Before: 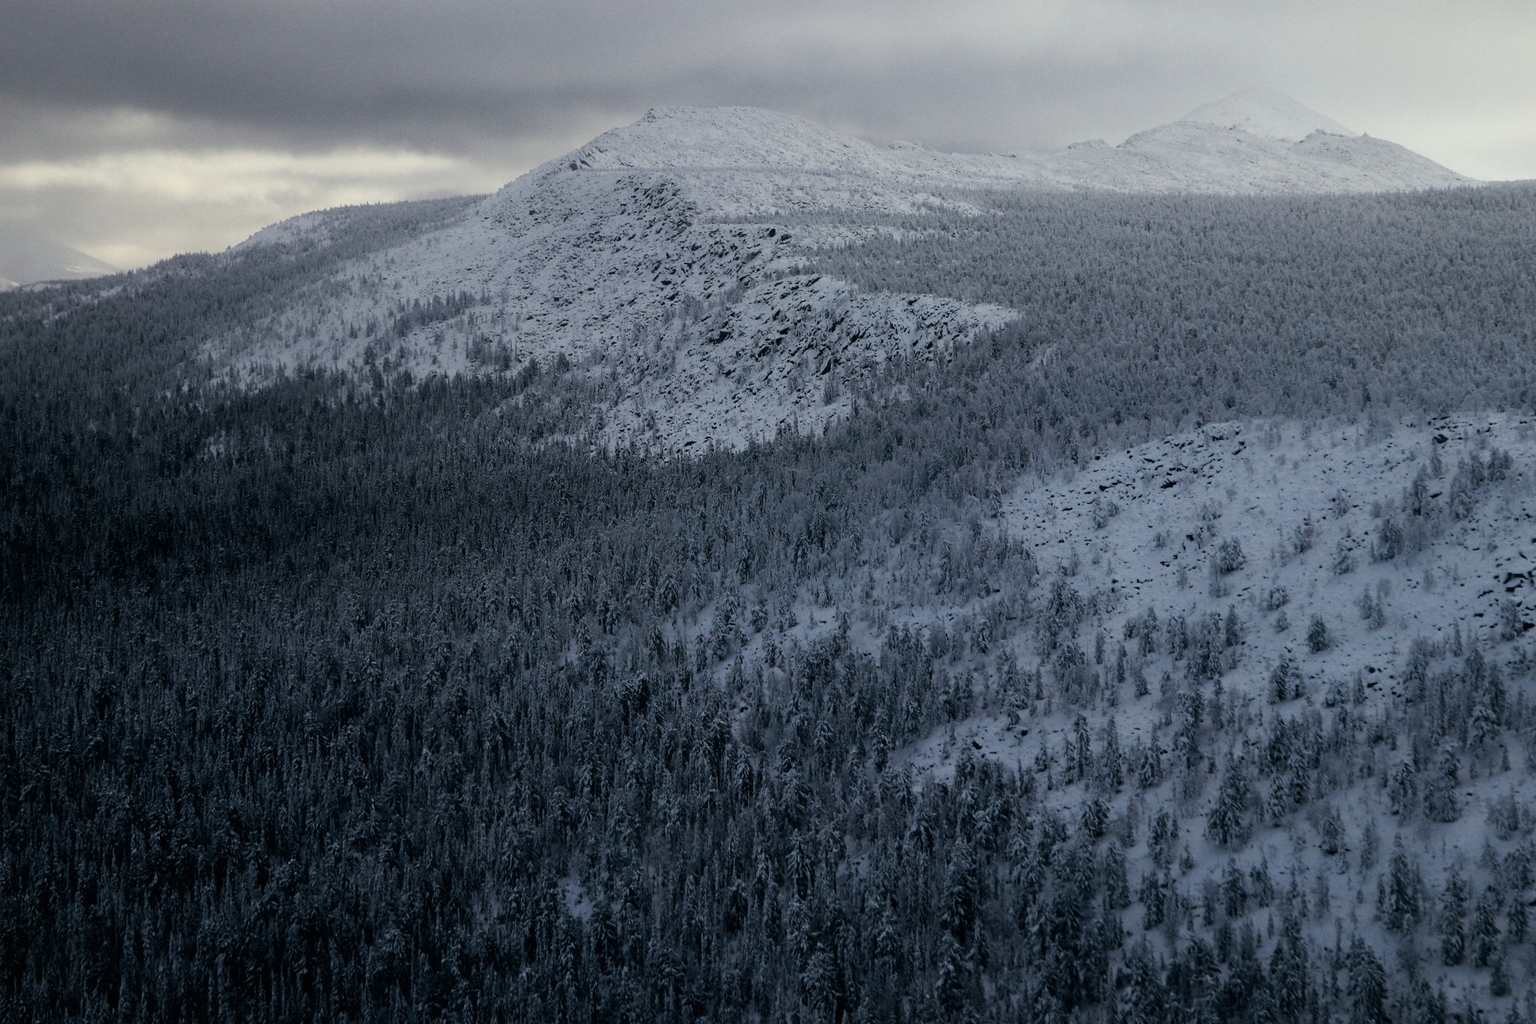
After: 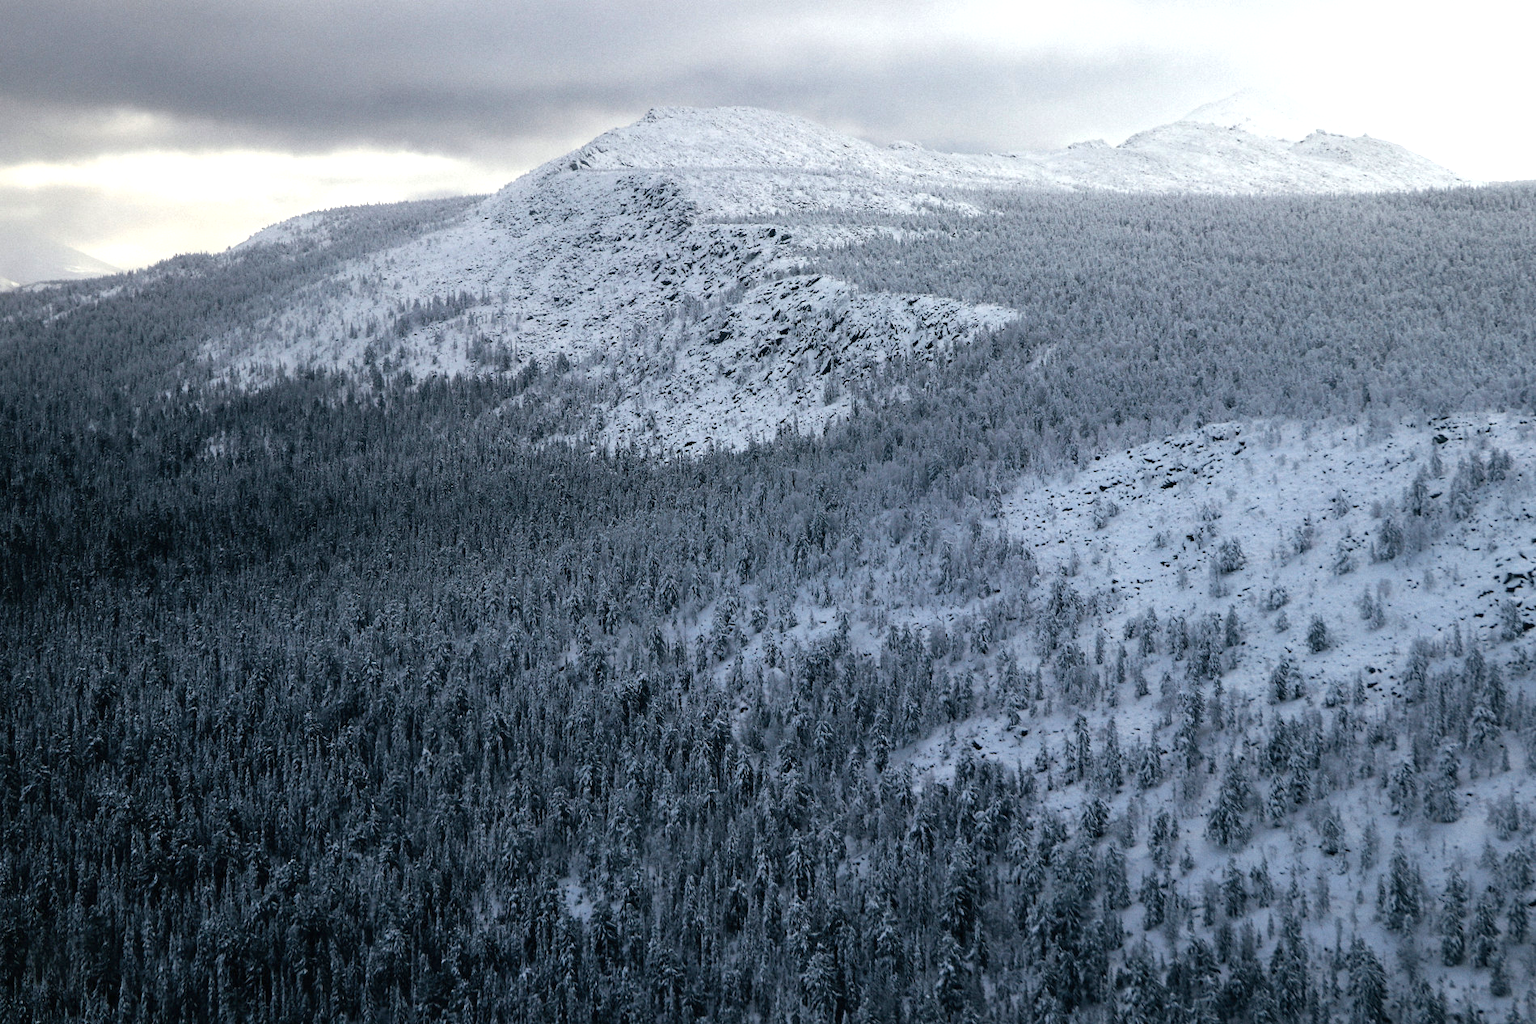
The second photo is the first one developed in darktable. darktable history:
exposure: black level correction 0, exposure 1.001 EV, compensate highlight preservation false
shadows and highlights: shadows 29.75, highlights -30.48, low approximation 0.01, soften with gaussian
